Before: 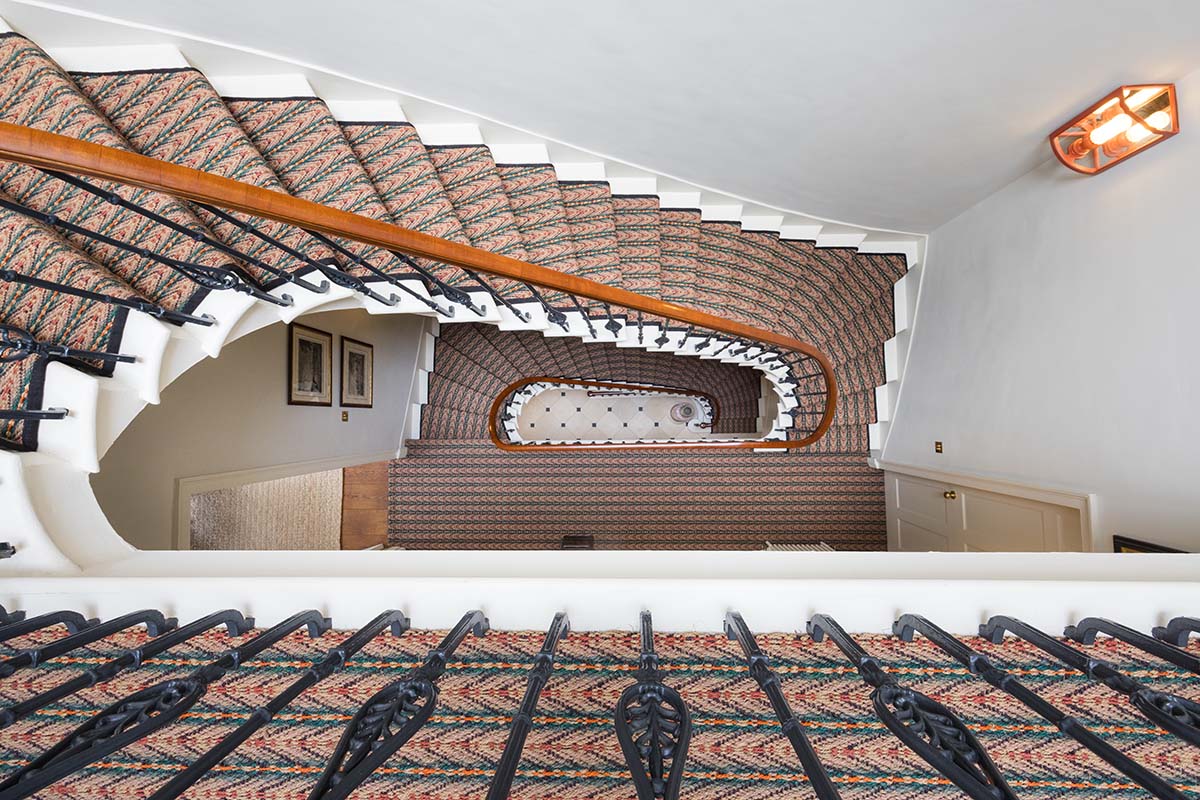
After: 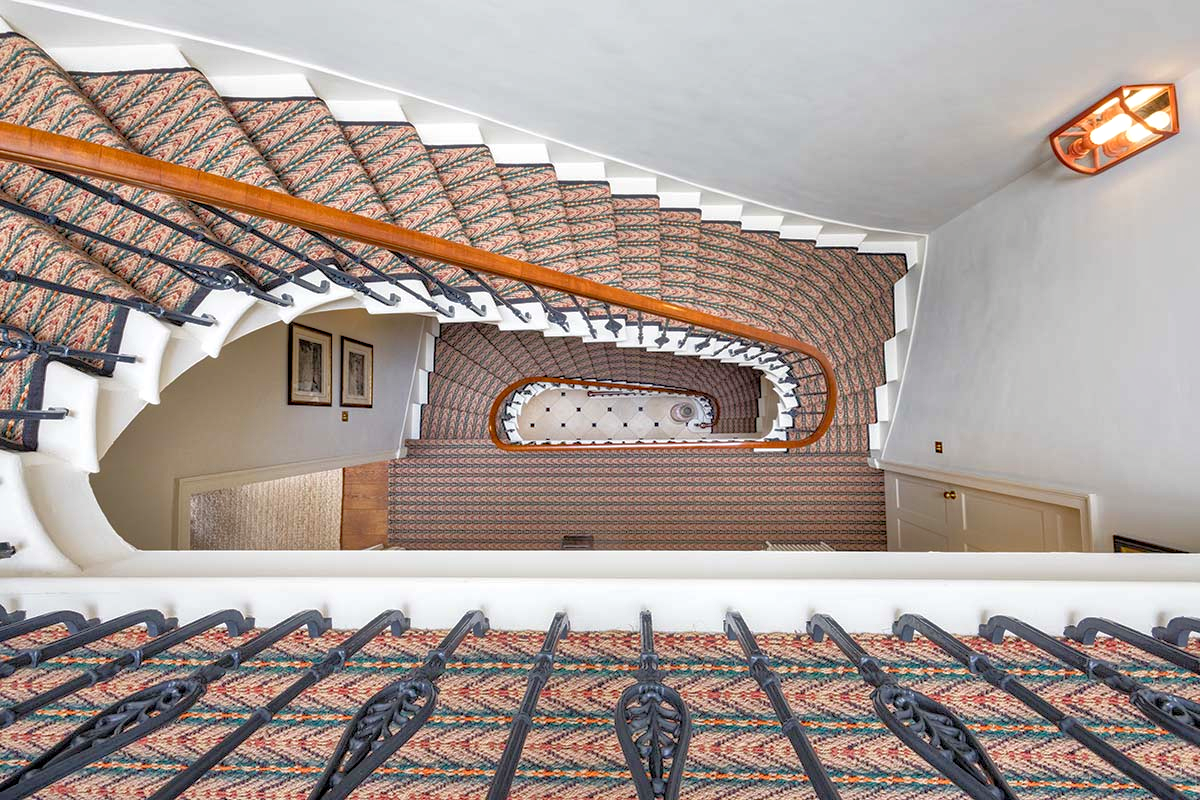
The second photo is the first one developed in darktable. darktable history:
local contrast: on, module defaults
tone equalizer: -7 EV 0.164 EV, -6 EV 0.581 EV, -5 EV 1.12 EV, -4 EV 1.31 EV, -3 EV 1.17 EV, -2 EV 0.6 EV, -1 EV 0.155 EV, smoothing 1
haze removal: compatibility mode true, adaptive false
